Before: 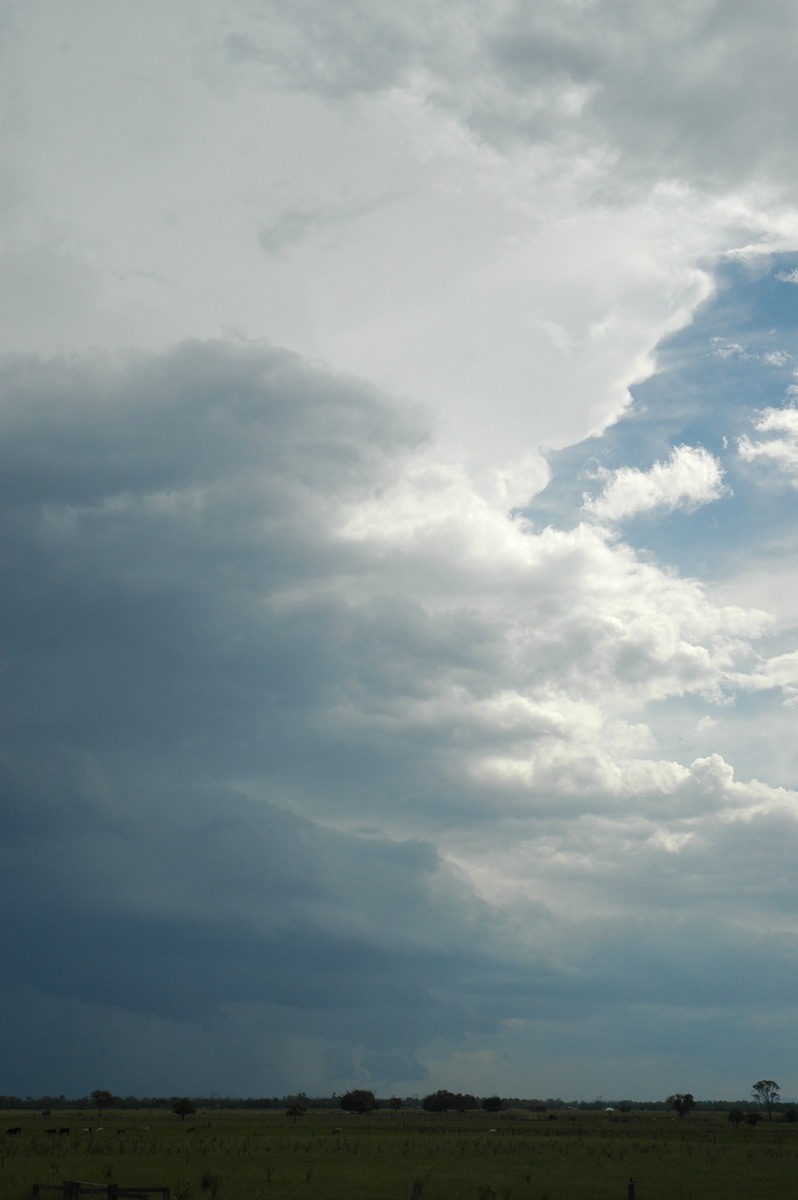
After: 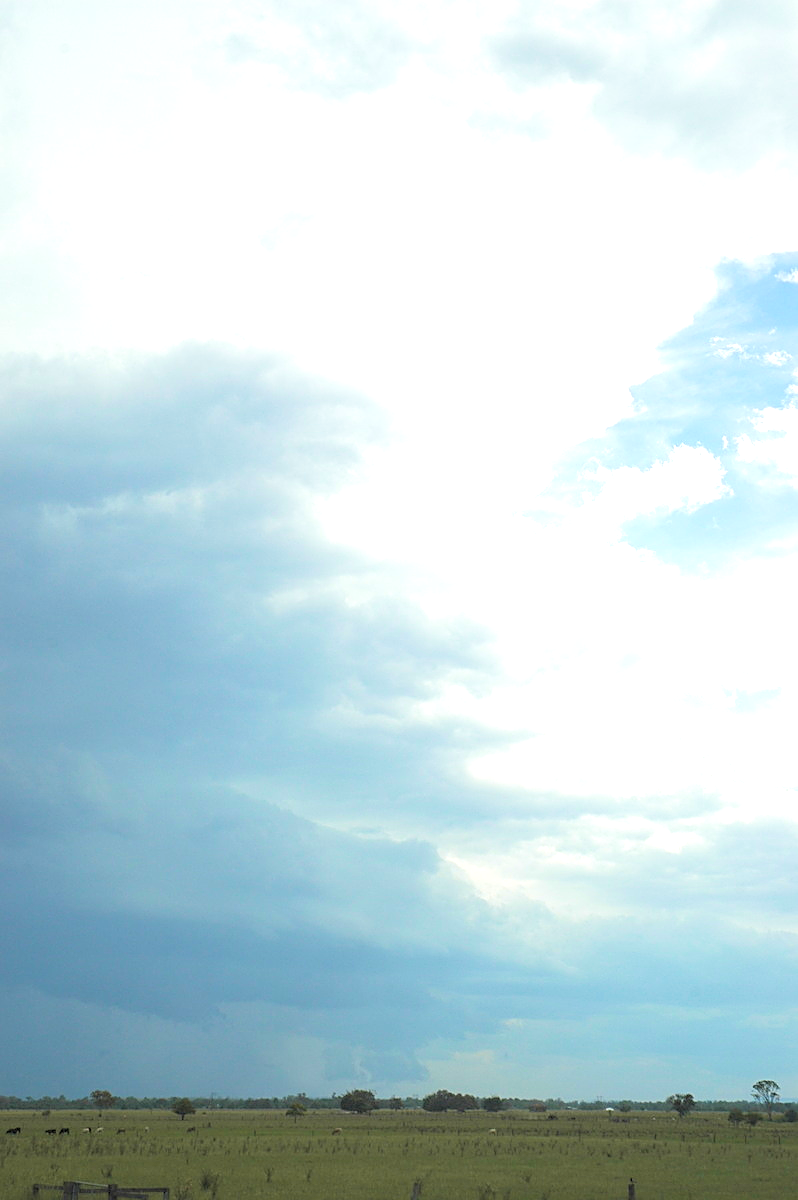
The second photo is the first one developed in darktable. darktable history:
contrast brightness saturation: brightness 0.28
velvia: strength 36.57%
sharpen: radius 1.967
exposure: black level correction 0, exposure 1.2 EV, compensate exposure bias true, compensate highlight preservation false
